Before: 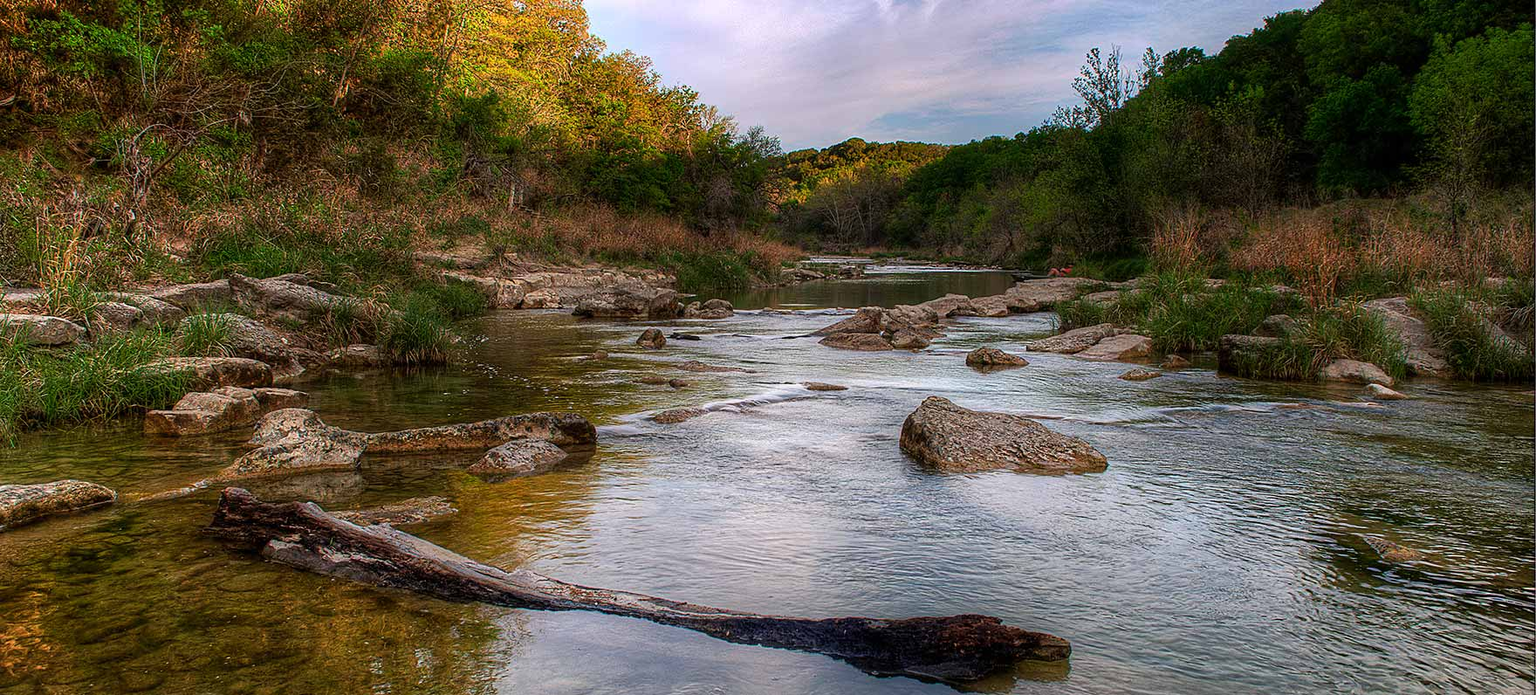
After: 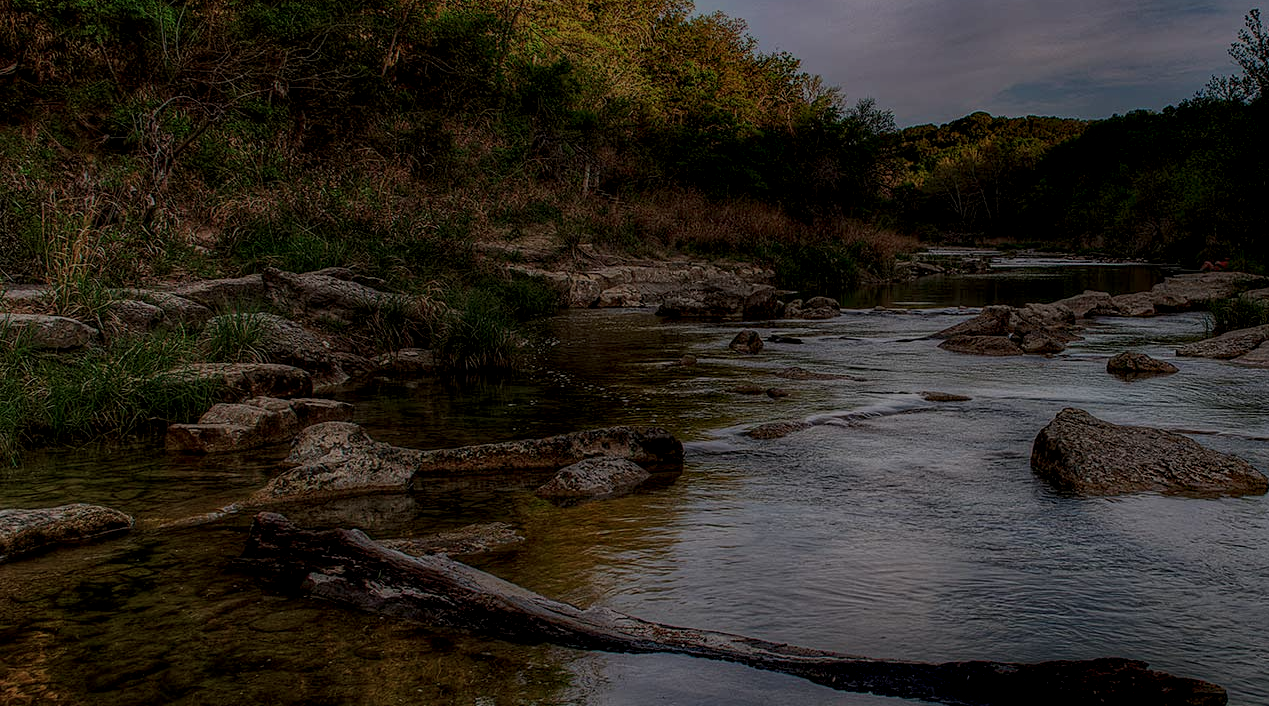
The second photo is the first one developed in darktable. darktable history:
local contrast: detail 142%
exposure: exposure -2.351 EV, compensate exposure bias true, compensate highlight preservation false
crop: top 5.782%, right 27.861%, bottom 5.523%
